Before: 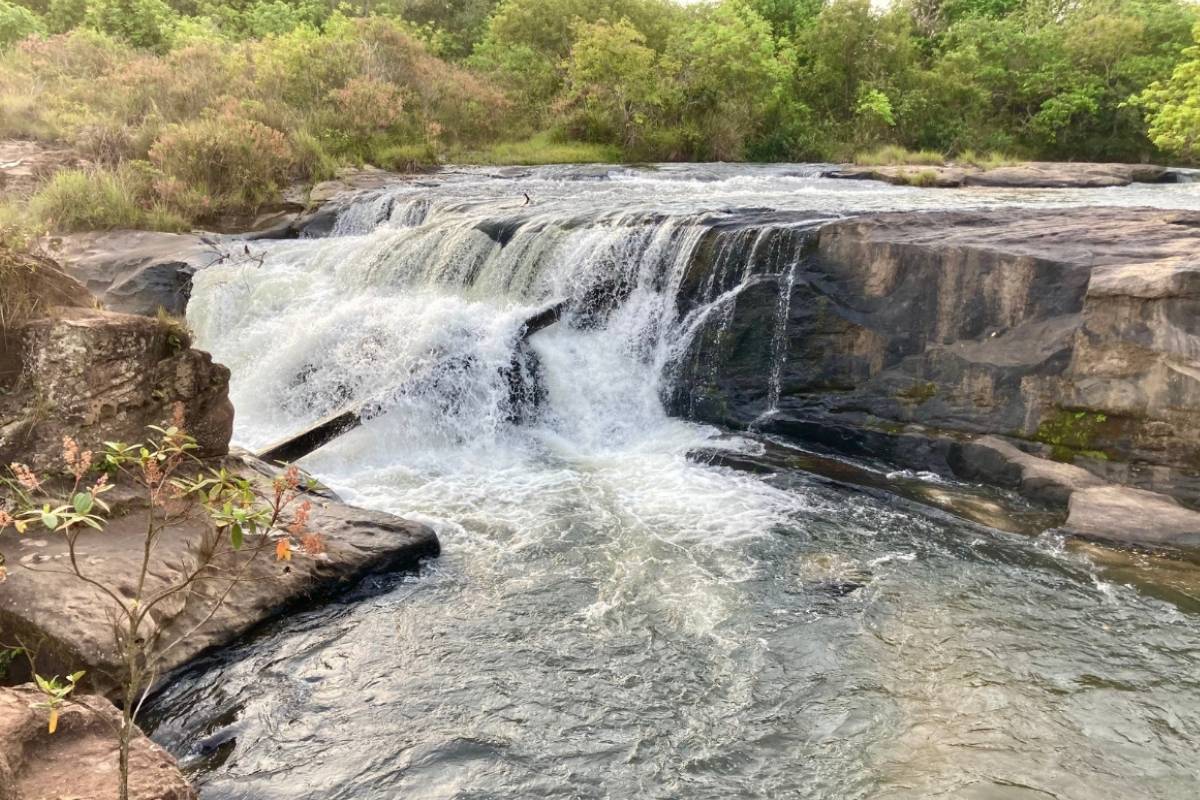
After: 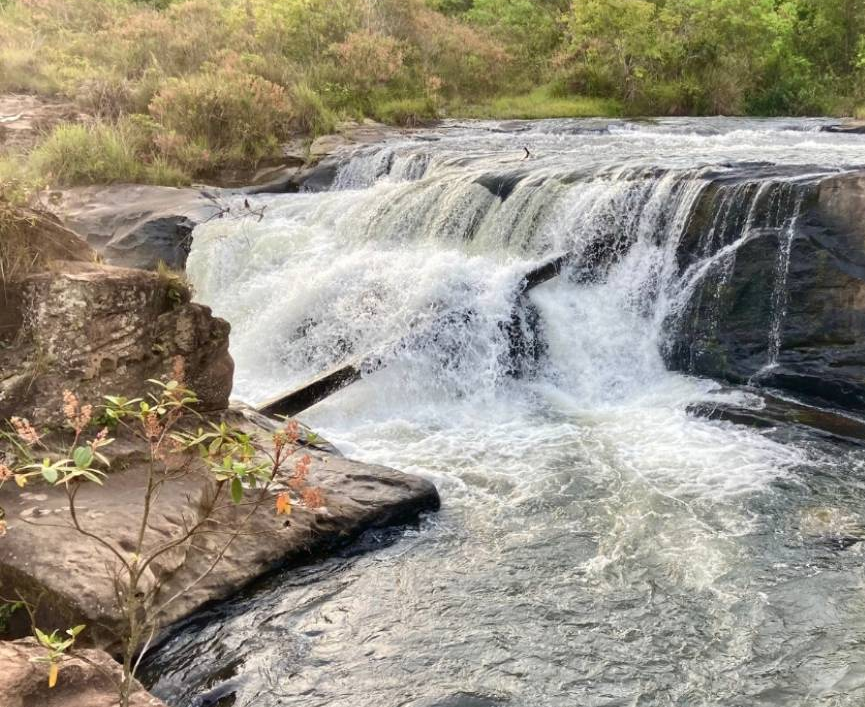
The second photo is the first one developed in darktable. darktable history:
crop: top 5.814%, right 27.909%, bottom 5.698%
